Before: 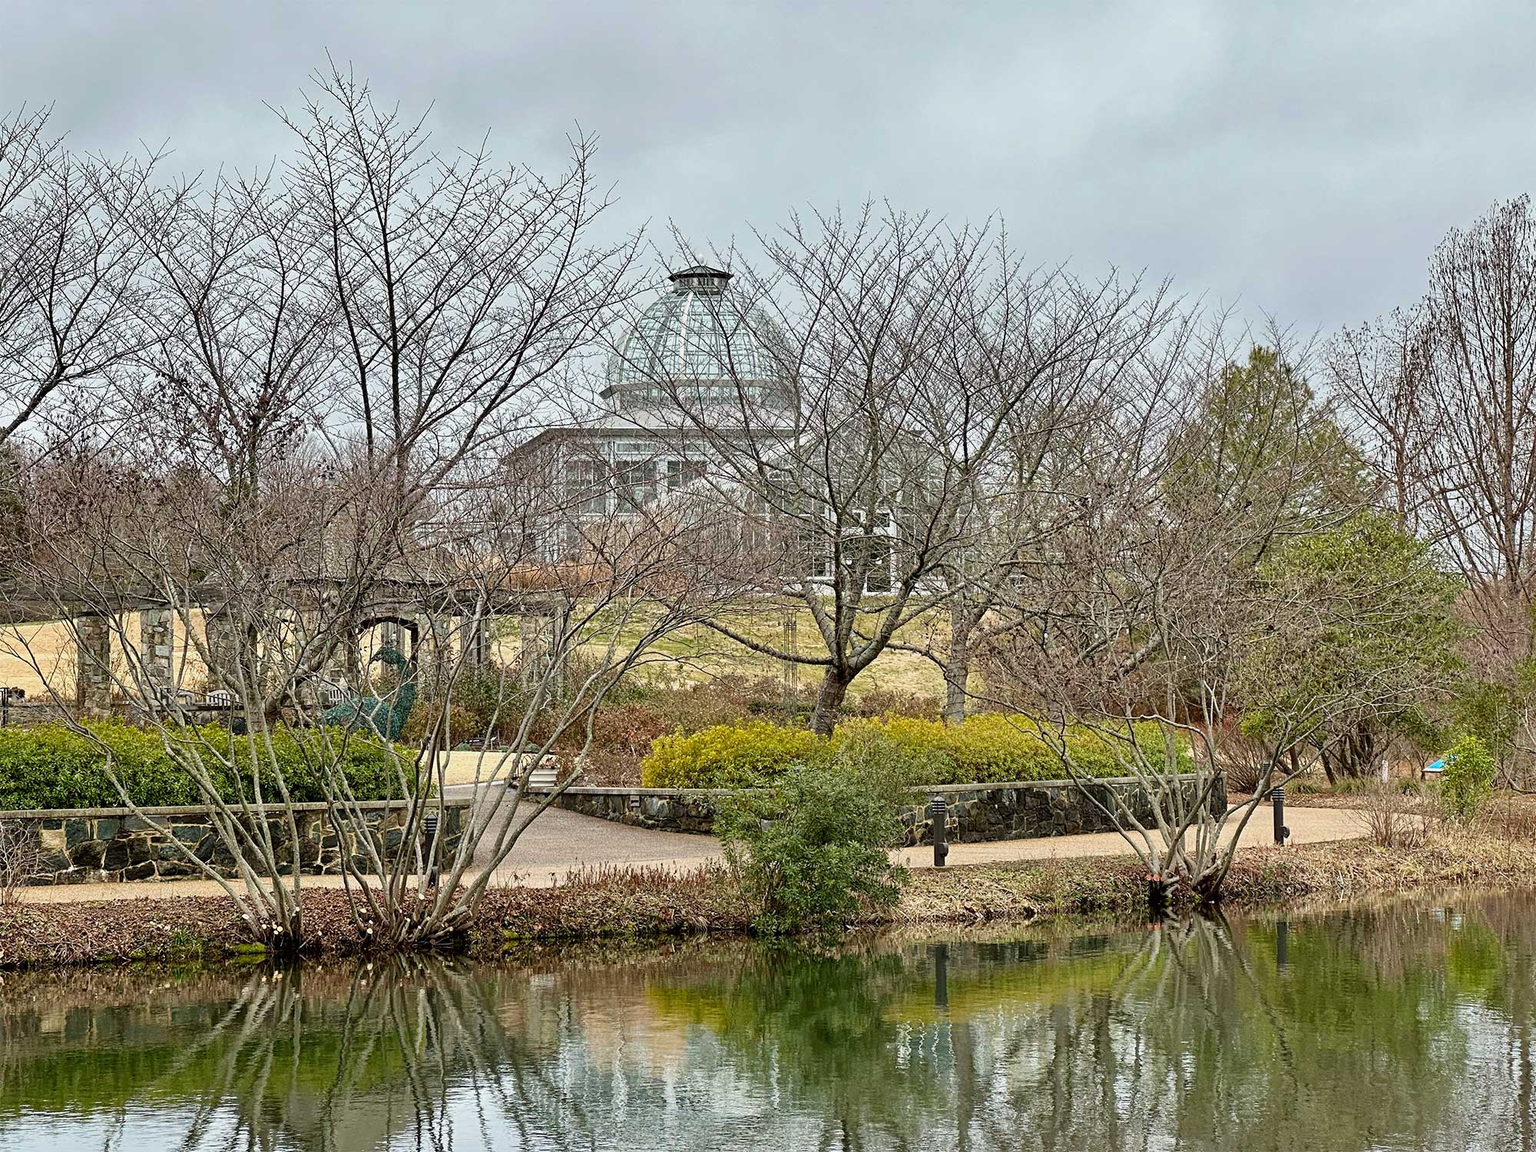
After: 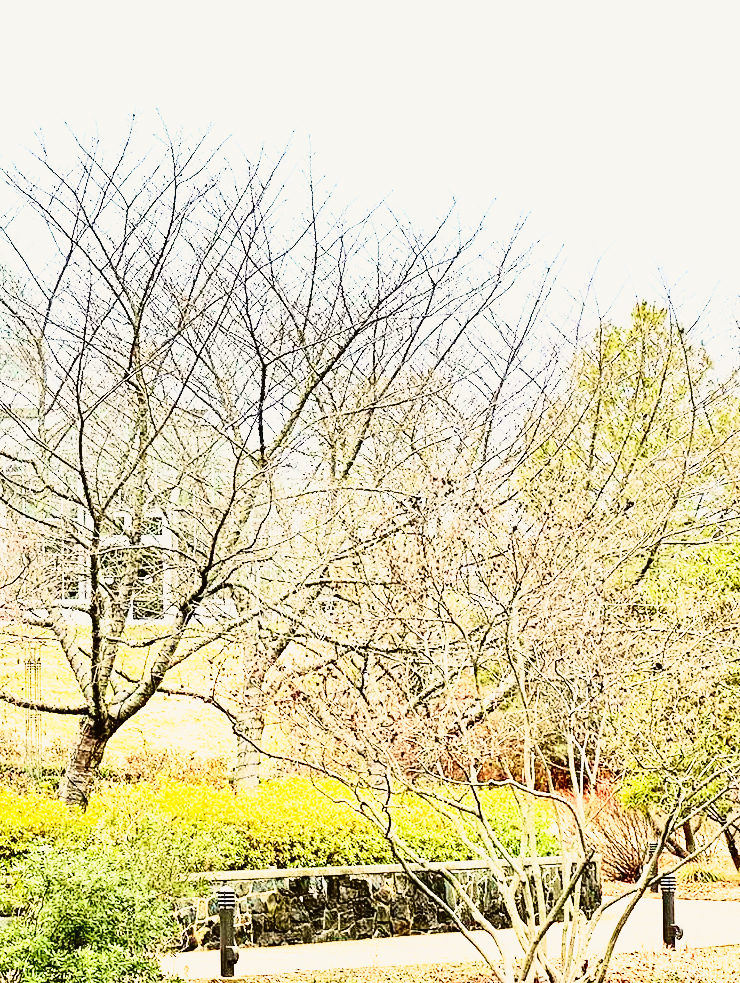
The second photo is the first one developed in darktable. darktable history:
base curve: curves: ch0 [(0, 0) (0.007, 0.004) (0.027, 0.03) (0.046, 0.07) (0.207, 0.54) (0.442, 0.872) (0.673, 0.972) (1, 1)], preserve colors none
crop and rotate: left 49.832%, top 10.093%, right 13.131%, bottom 24.372%
exposure: exposure 0.563 EV, compensate highlight preservation false
tone equalizer: on, module defaults
contrast equalizer: y [[0.5 ×6], [0.5 ×6], [0.5, 0.5, 0.501, 0.545, 0.707, 0.863], [0 ×6], [0 ×6]]
contrast brightness saturation: contrast 0.245, brightness 0.088
tone curve: curves: ch0 [(0, 0.021) (0.049, 0.044) (0.152, 0.14) (0.328, 0.377) (0.473, 0.543) (0.641, 0.705) (0.85, 0.894) (1, 0.969)]; ch1 [(0, 0) (0.302, 0.331) (0.433, 0.432) (0.472, 0.47) (0.502, 0.503) (0.527, 0.516) (0.564, 0.573) (0.614, 0.626) (0.677, 0.701) (0.859, 0.885) (1, 1)]; ch2 [(0, 0) (0.33, 0.301) (0.447, 0.44) (0.487, 0.496) (0.502, 0.516) (0.535, 0.563) (0.565, 0.597) (0.608, 0.641) (1, 1)], color space Lab, independent channels, preserve colors none
